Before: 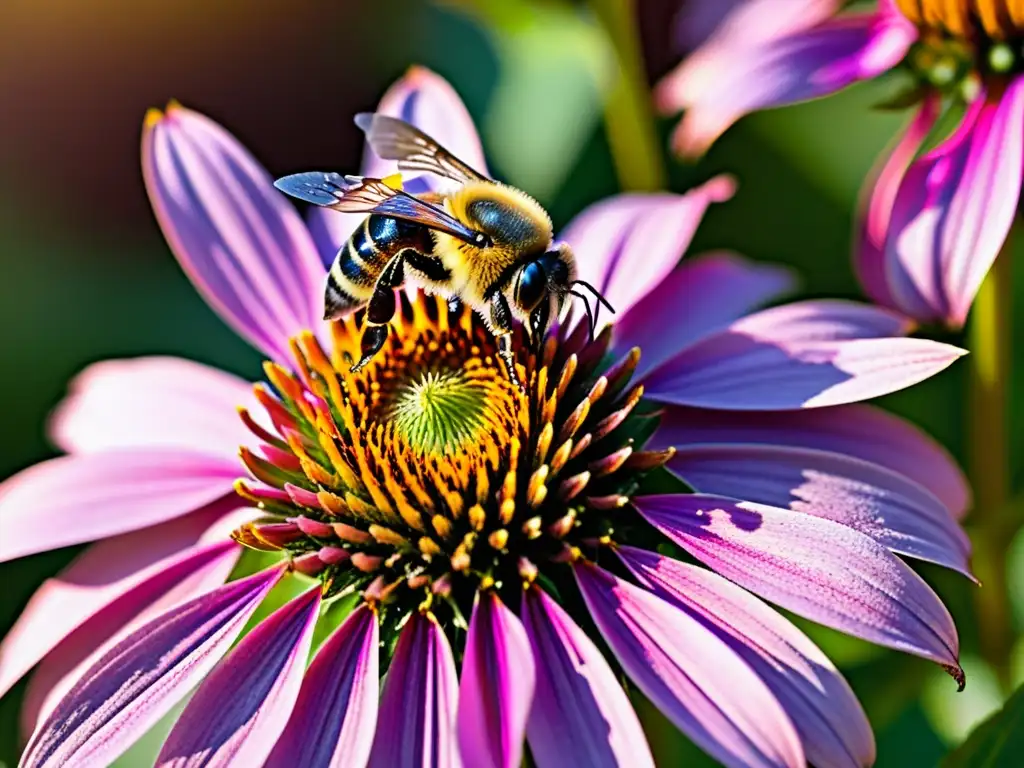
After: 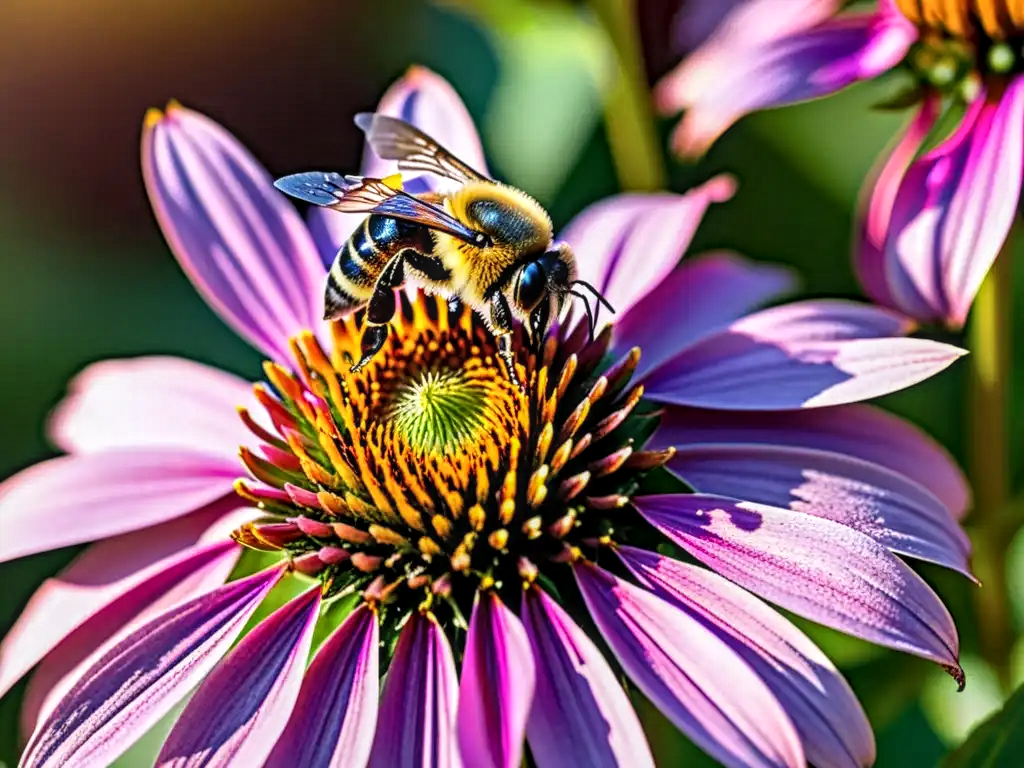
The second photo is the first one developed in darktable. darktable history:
tone equalizer: on, module defaults
local contrast: highlights 61%, detail 143%, midtone range 0.422
